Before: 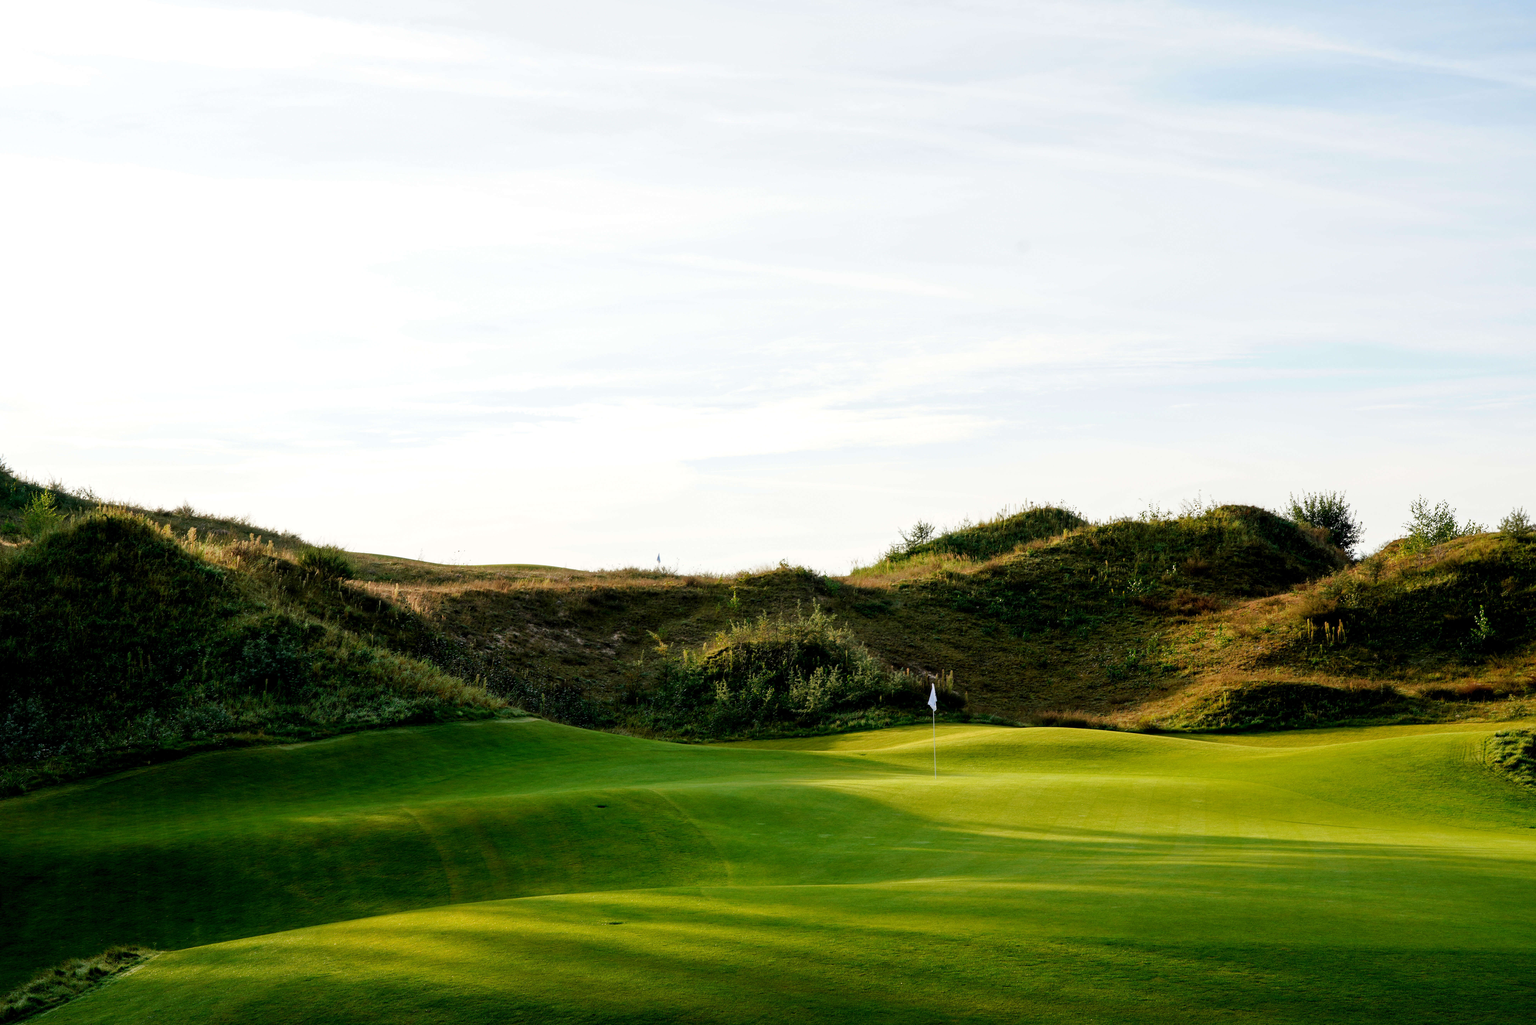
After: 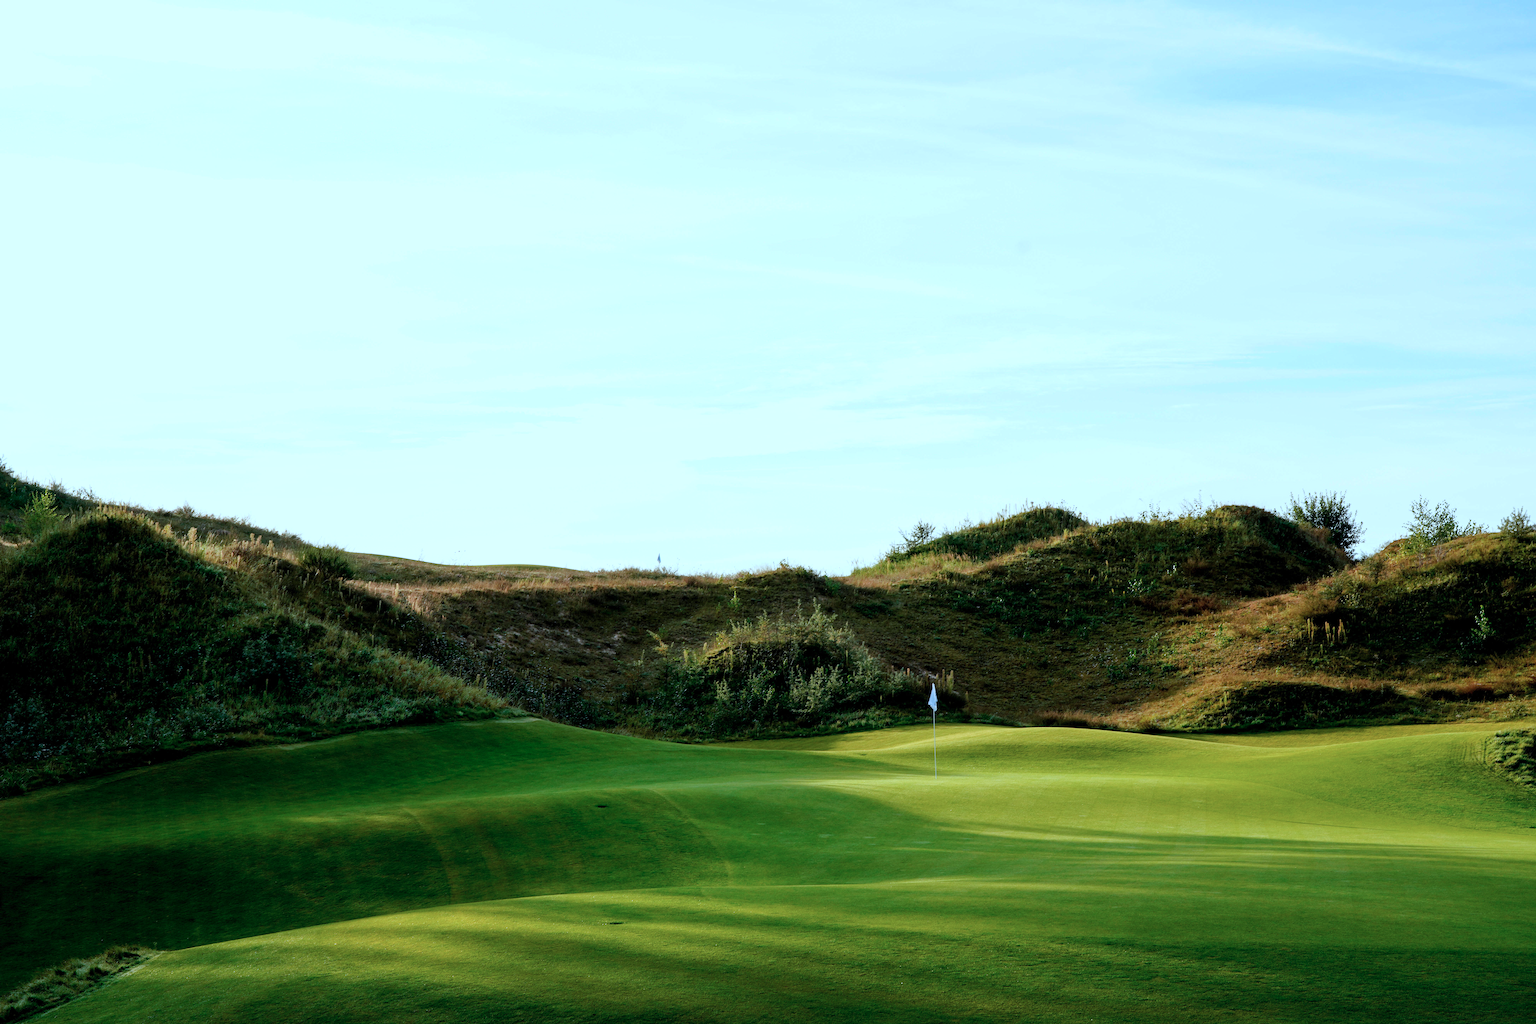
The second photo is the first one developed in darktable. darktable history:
color correction: highlights a* -9.54, highlights b* -21.04
